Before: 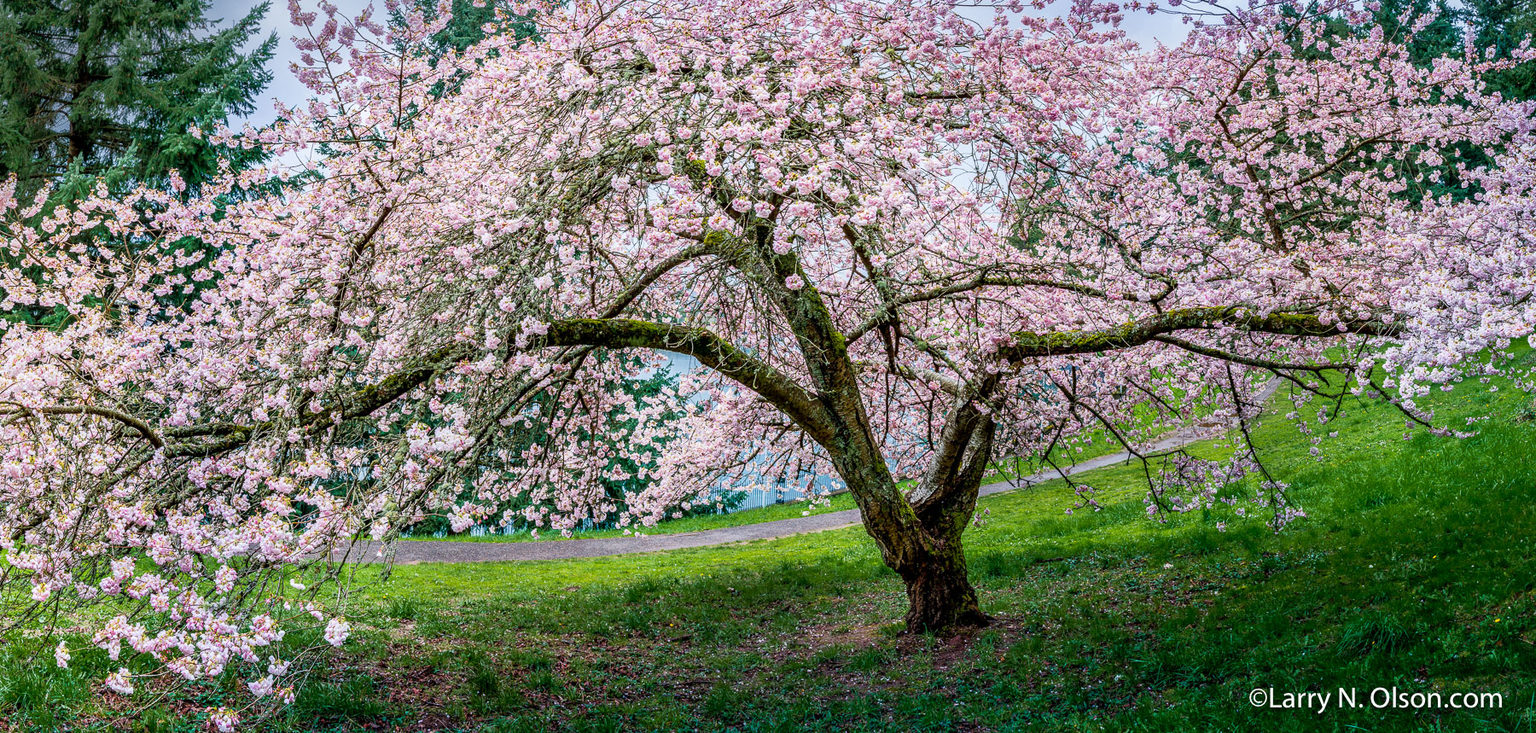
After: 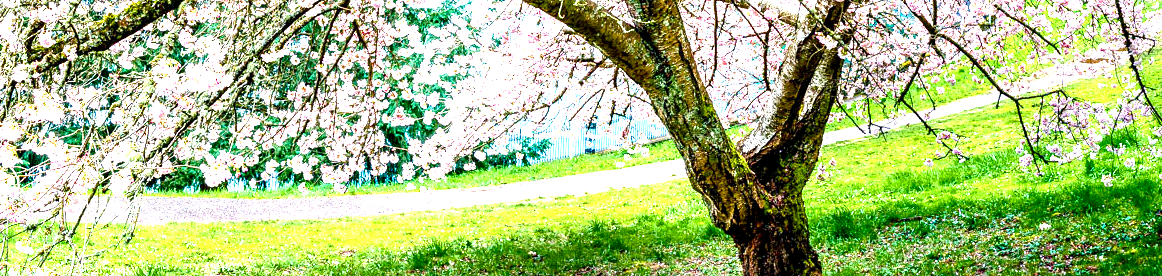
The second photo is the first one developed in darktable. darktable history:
crop: left 18.042%, top 50.965%, right 17.39%, bottom 16.862%
color balance rgb: shadows lift › chroma 5.454%, shadows lift › hue 239.94°, power › chroma 0.684%, power › hue 60°, perceptual saturation grading › global saturation 20%, perceptual saturation grading › highlights -25.362%, perceptual saturation grading › shadows 25.417%, perceptual brilliance grading › global brilliance 12.646%, saturation formula JzAzBz (2021)
exposure: black level correction 0.001, exposure 1.85 EV, compensate highlight preservation false
